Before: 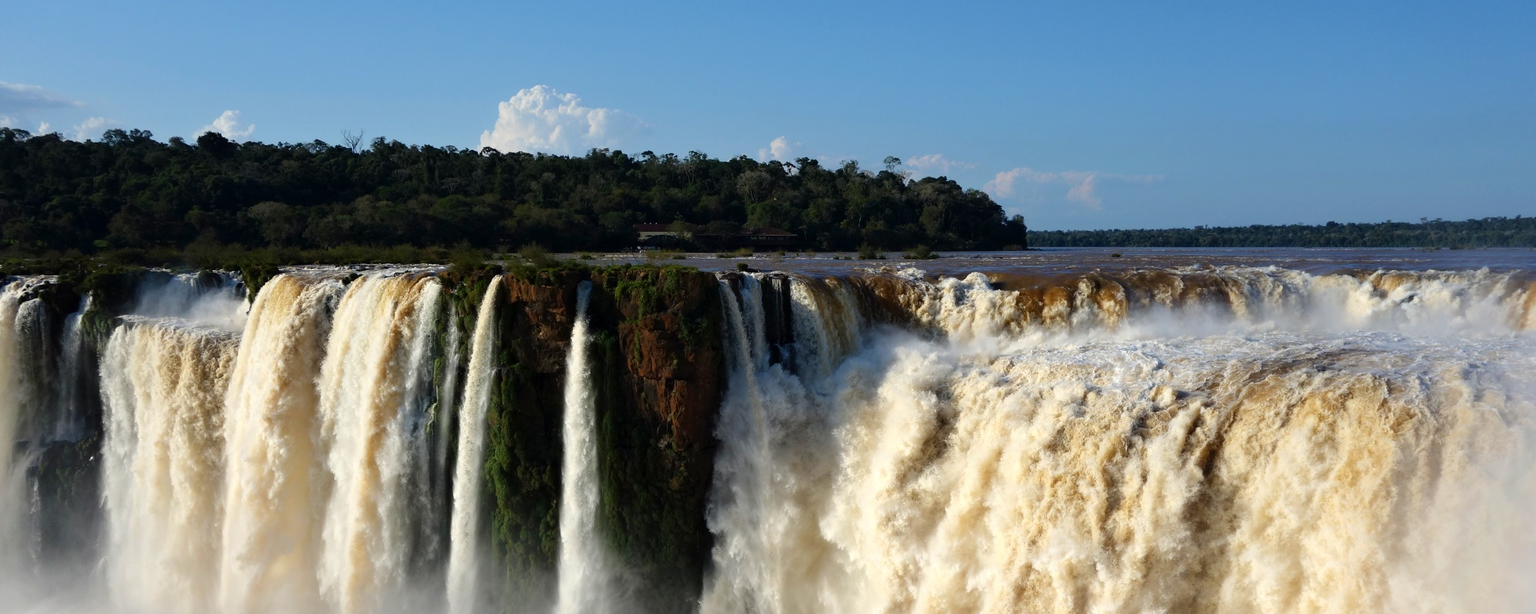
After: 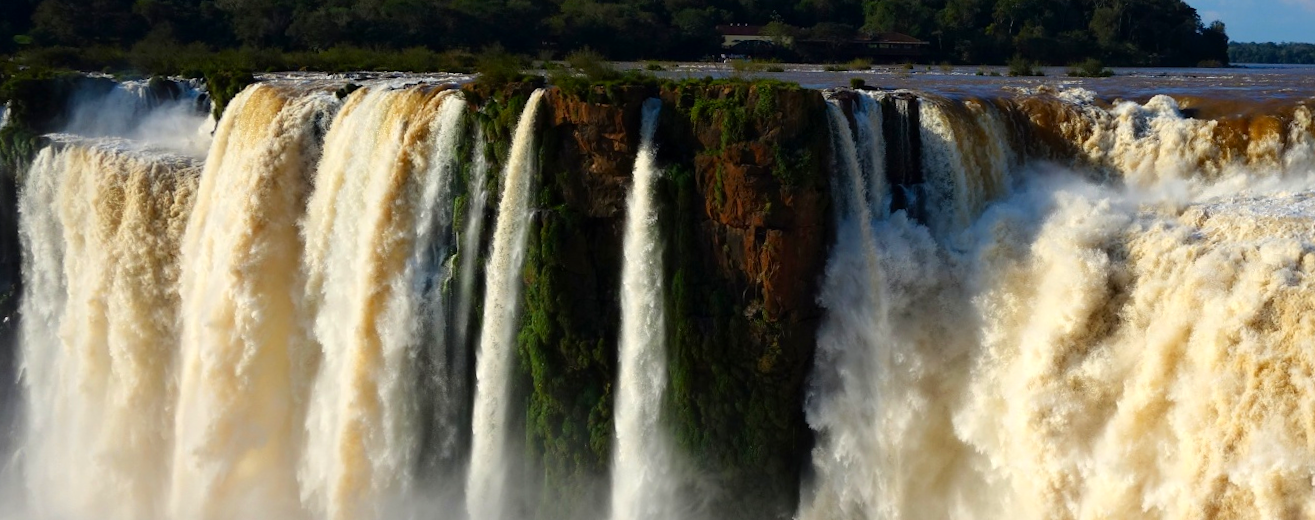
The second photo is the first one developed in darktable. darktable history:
crop and rotate: angle -0.898°, left 3.794%, top 32.377%, right 27.883%
color correction: highlights b* 0.046, saturation 1.26
